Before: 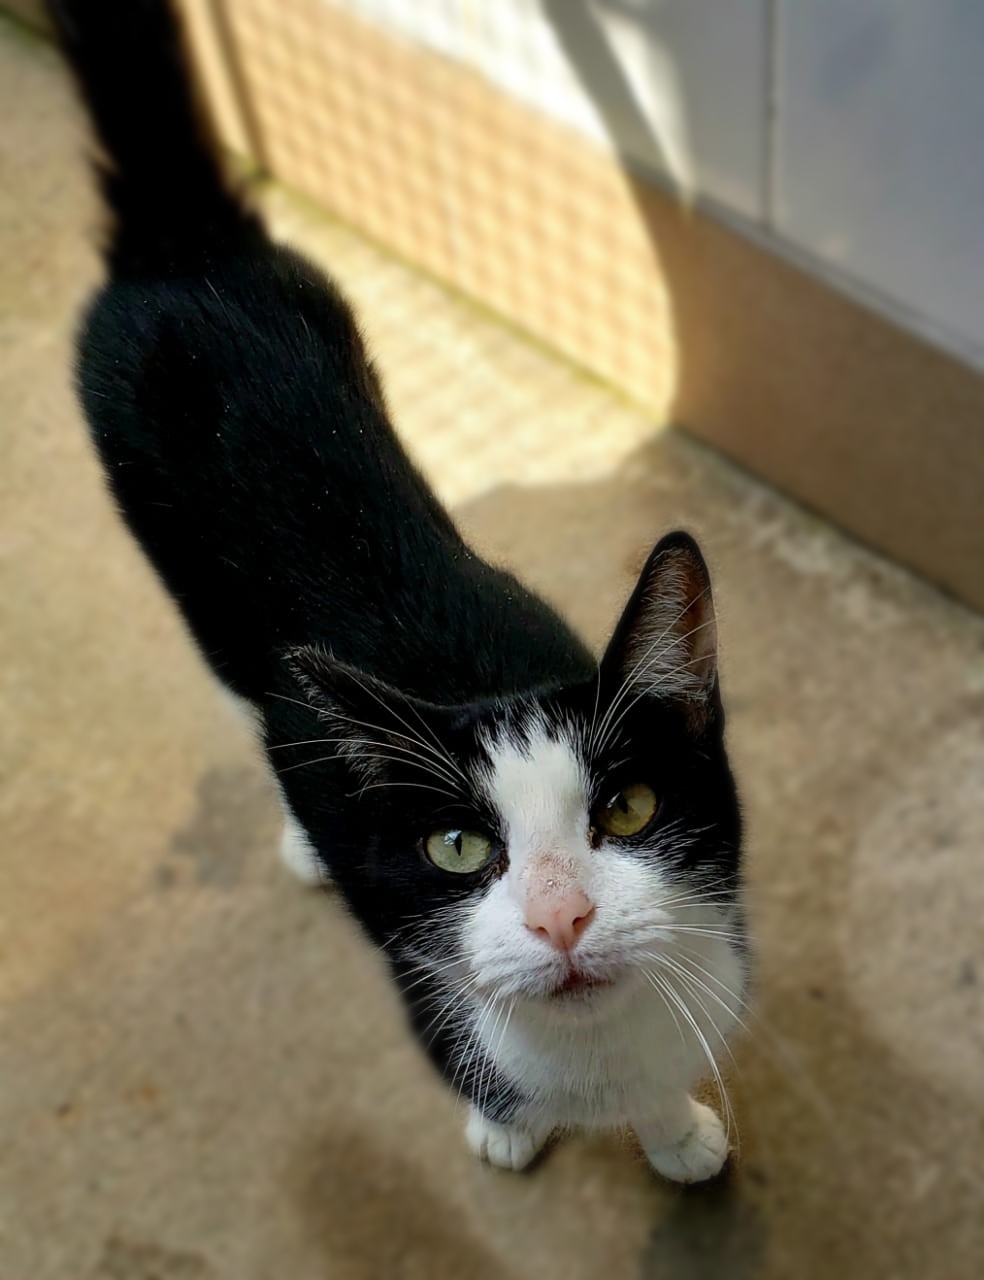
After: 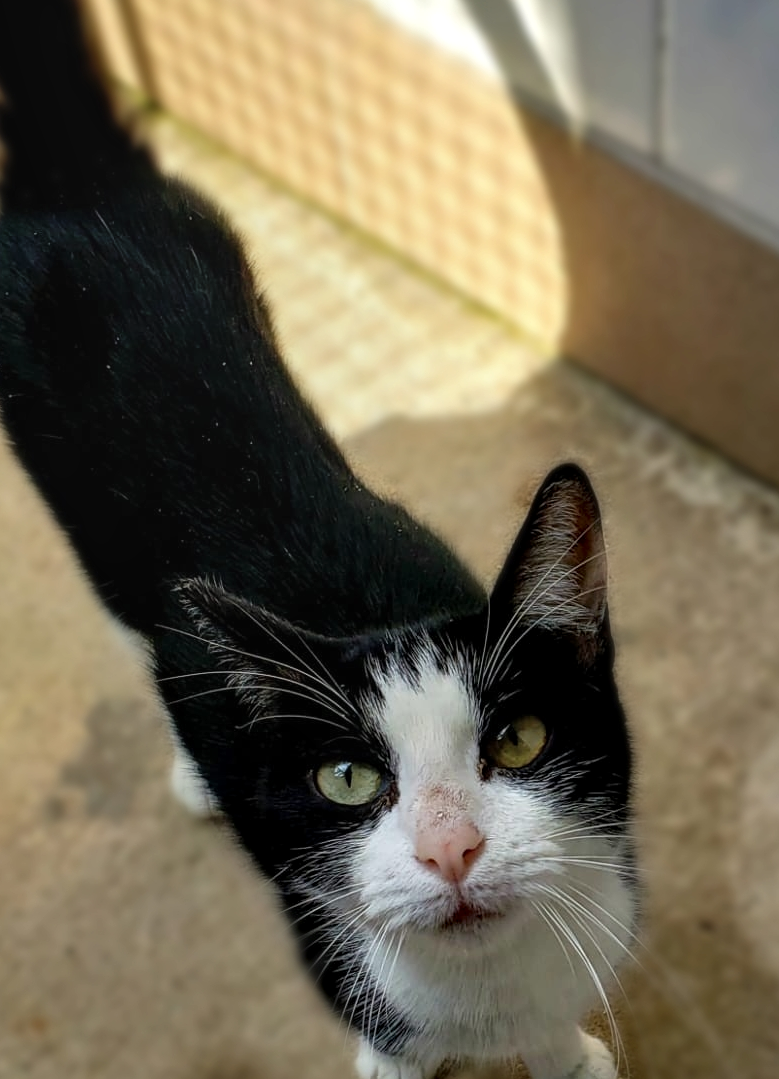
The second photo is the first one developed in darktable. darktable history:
crop: left 11.225%, top 5.381%, right 9.565%, bottom 10.314%
local contrast: on, module defaults
